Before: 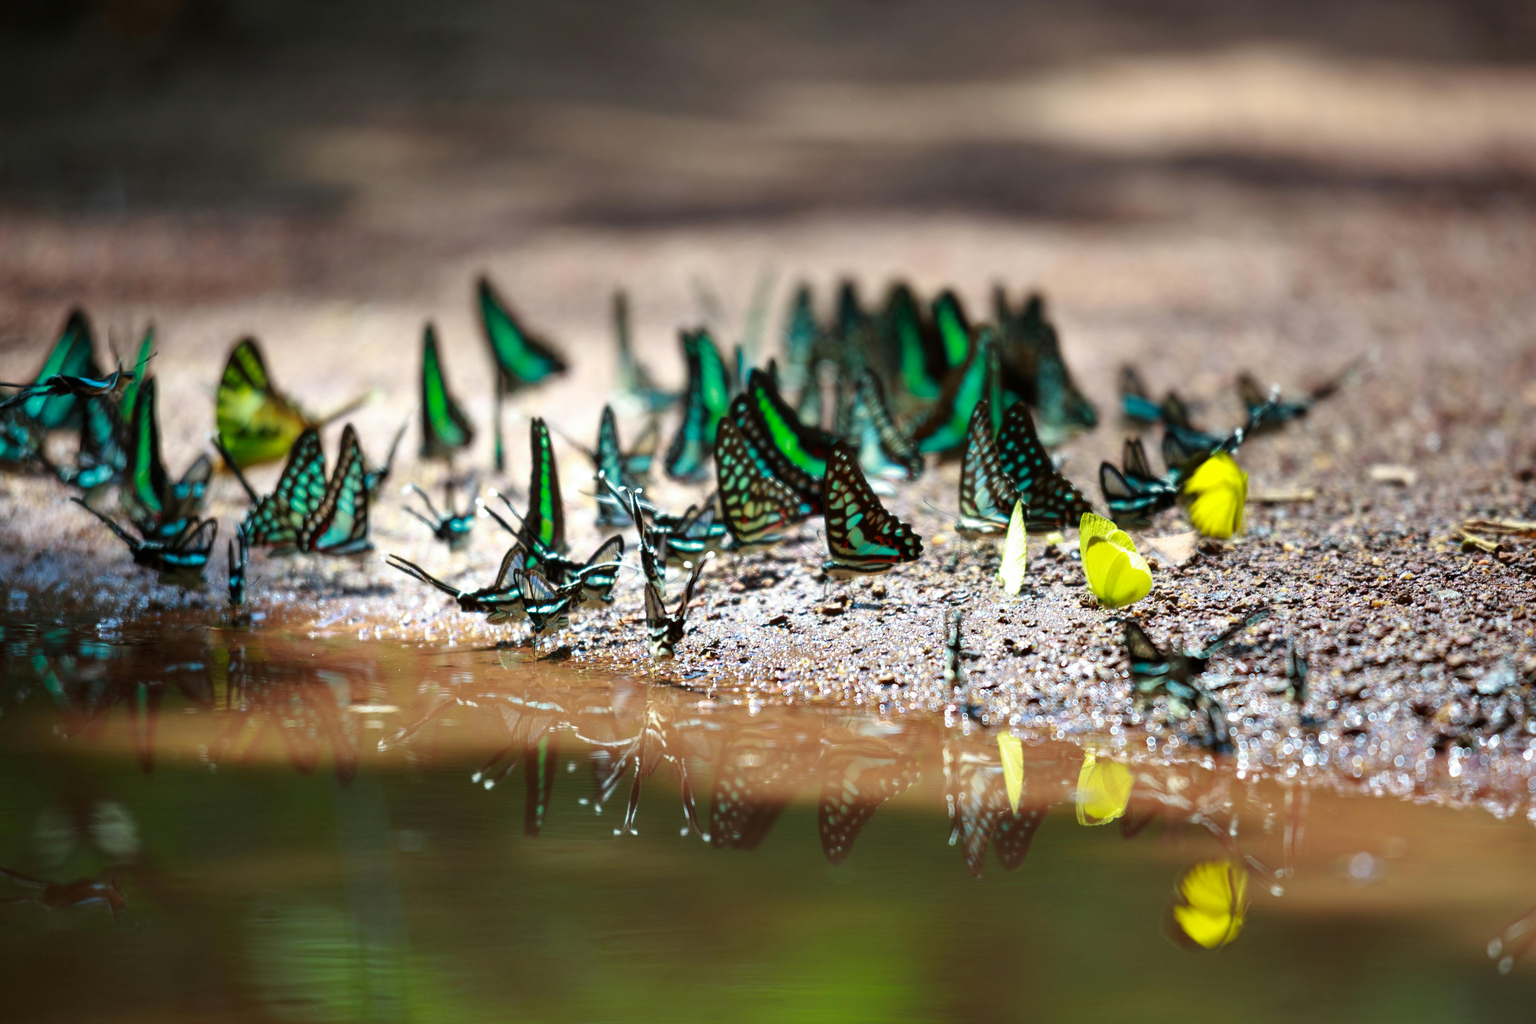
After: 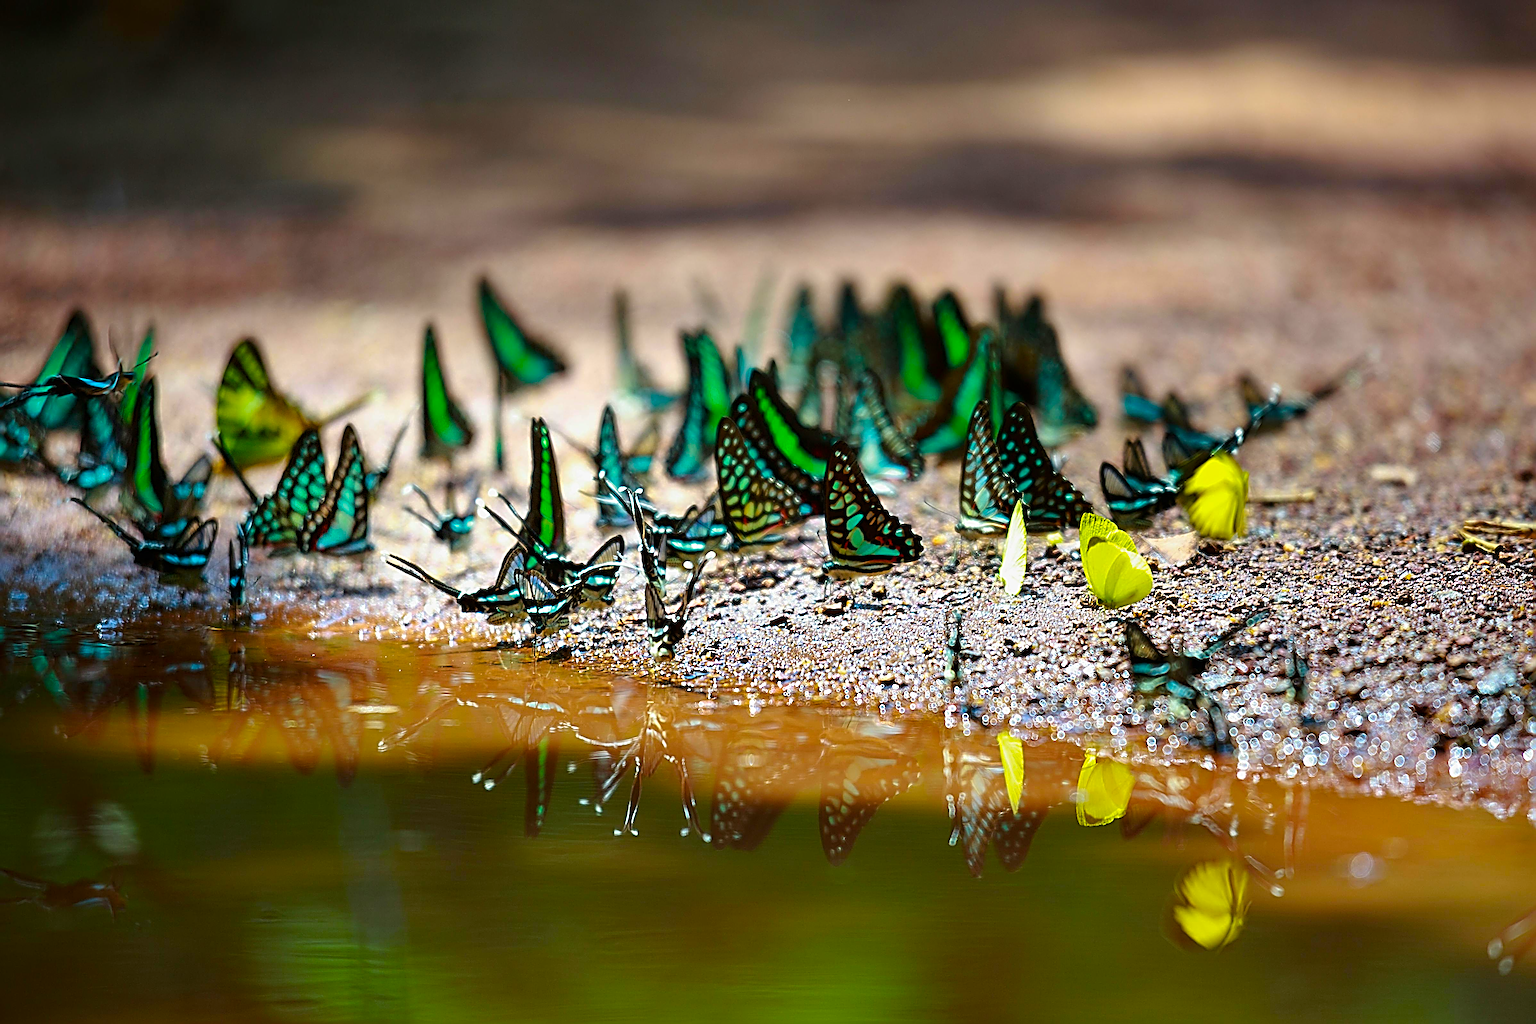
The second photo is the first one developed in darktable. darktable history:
sharpen: radius 4.001, amount 2
color balance rgb: linear chroma grading › global chroma 15%, perceptual saturation grading › global saturation 30%
shadows and highlights: shadows -20, white point adjustment -2, highlights -35
